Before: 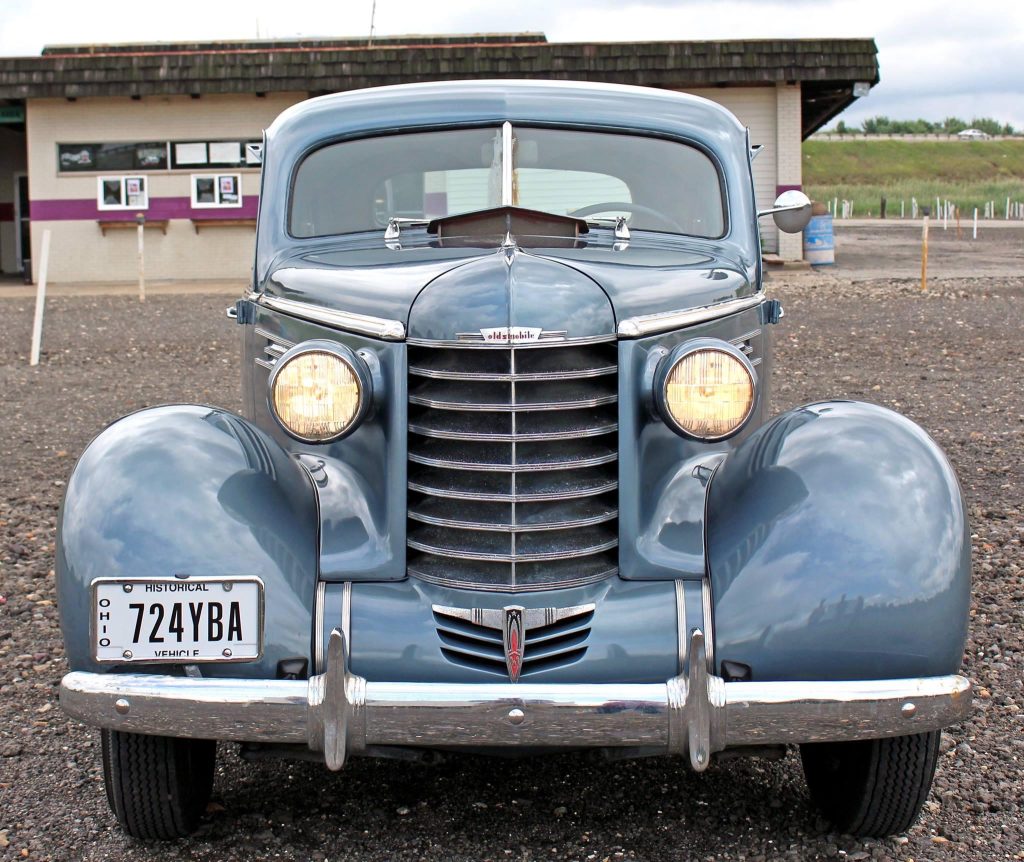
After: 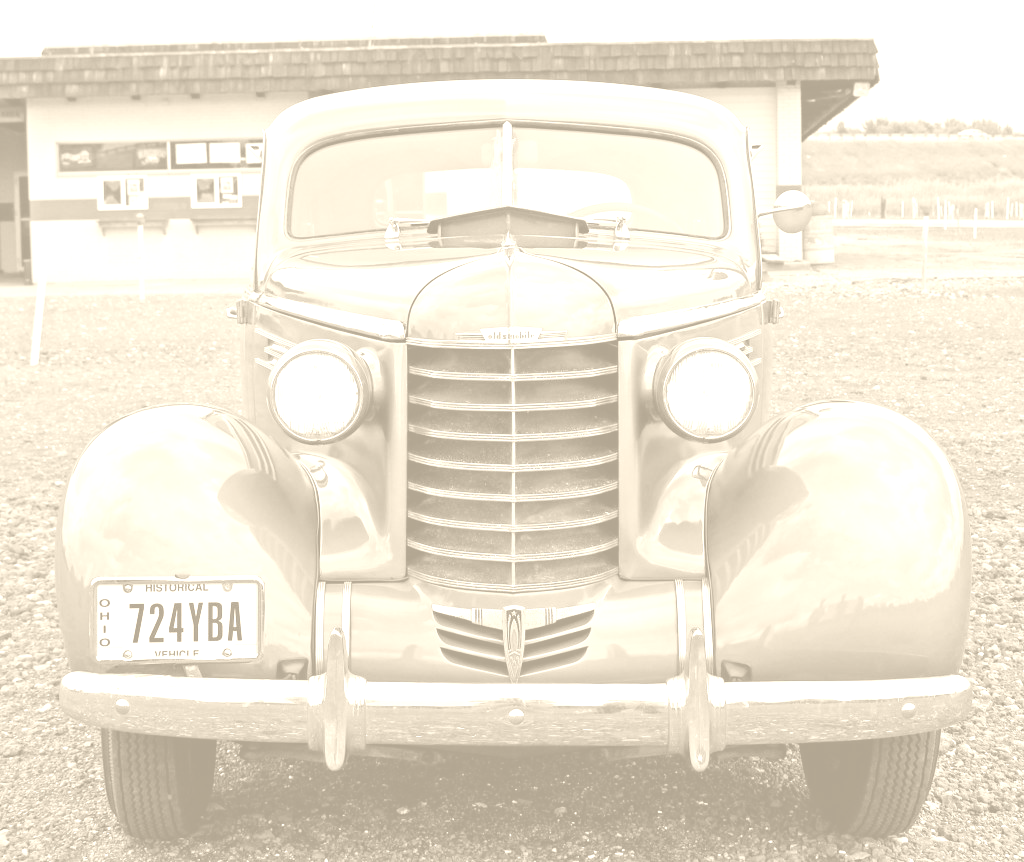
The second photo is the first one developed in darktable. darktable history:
colorize: hue 36°, saturation 71%, lightness 80.79%
color balance: input saturation 80.07%
